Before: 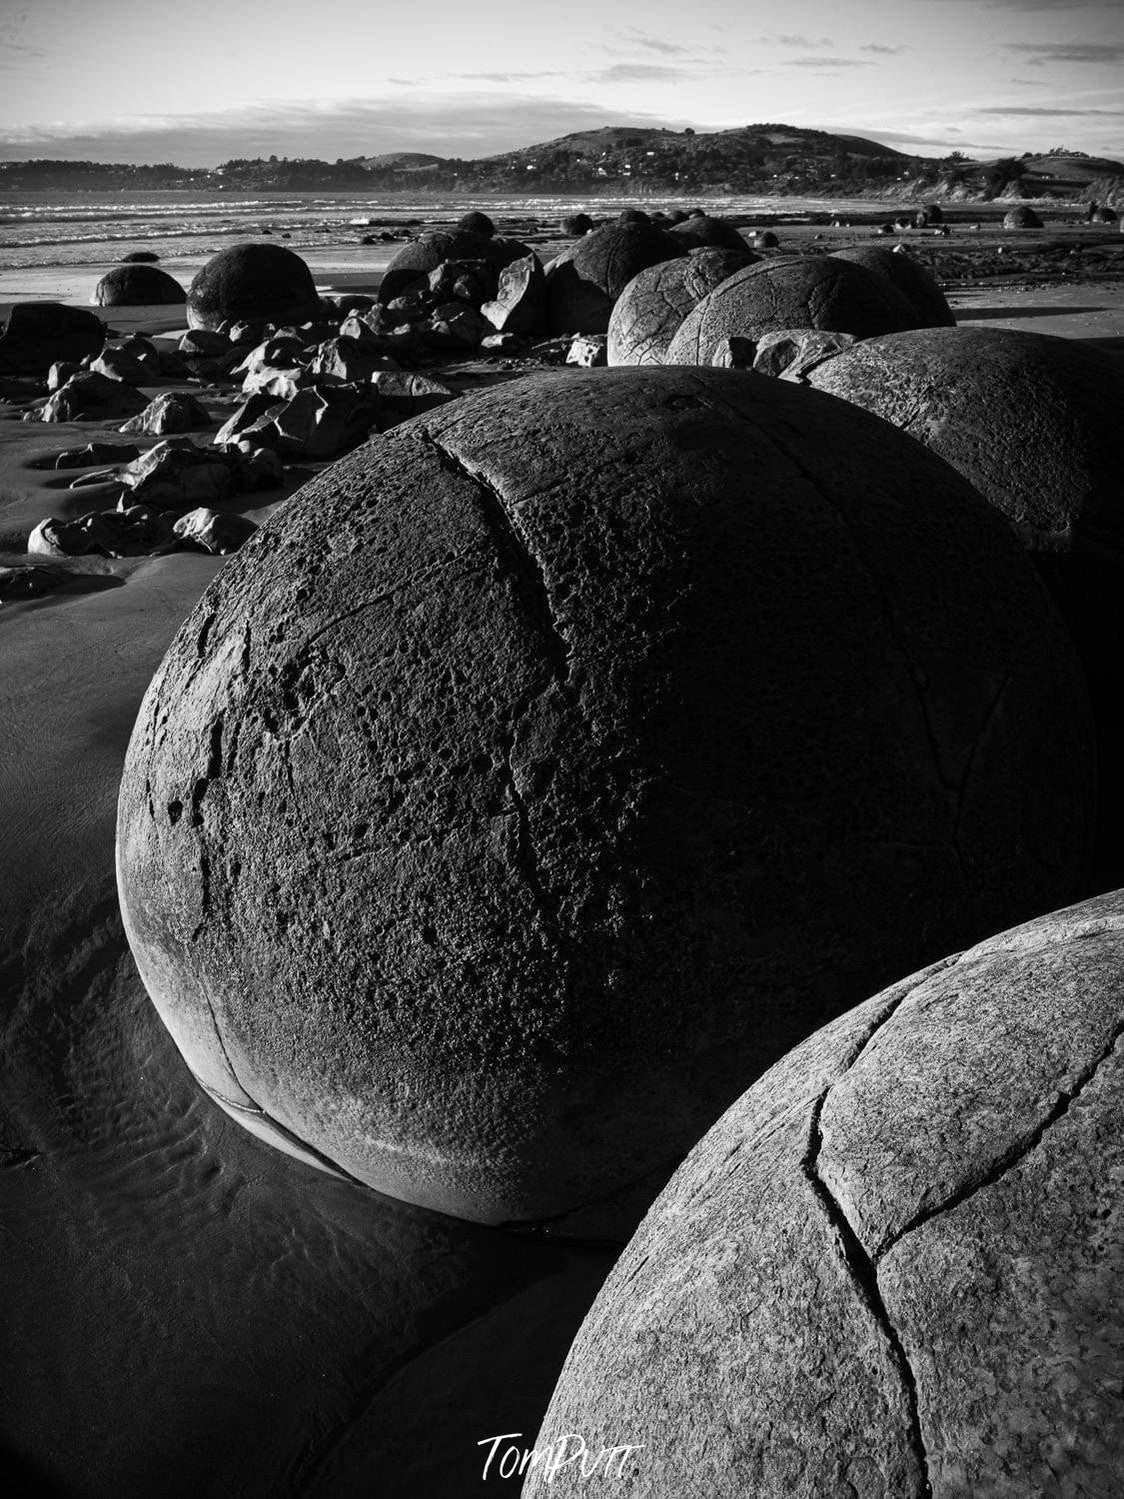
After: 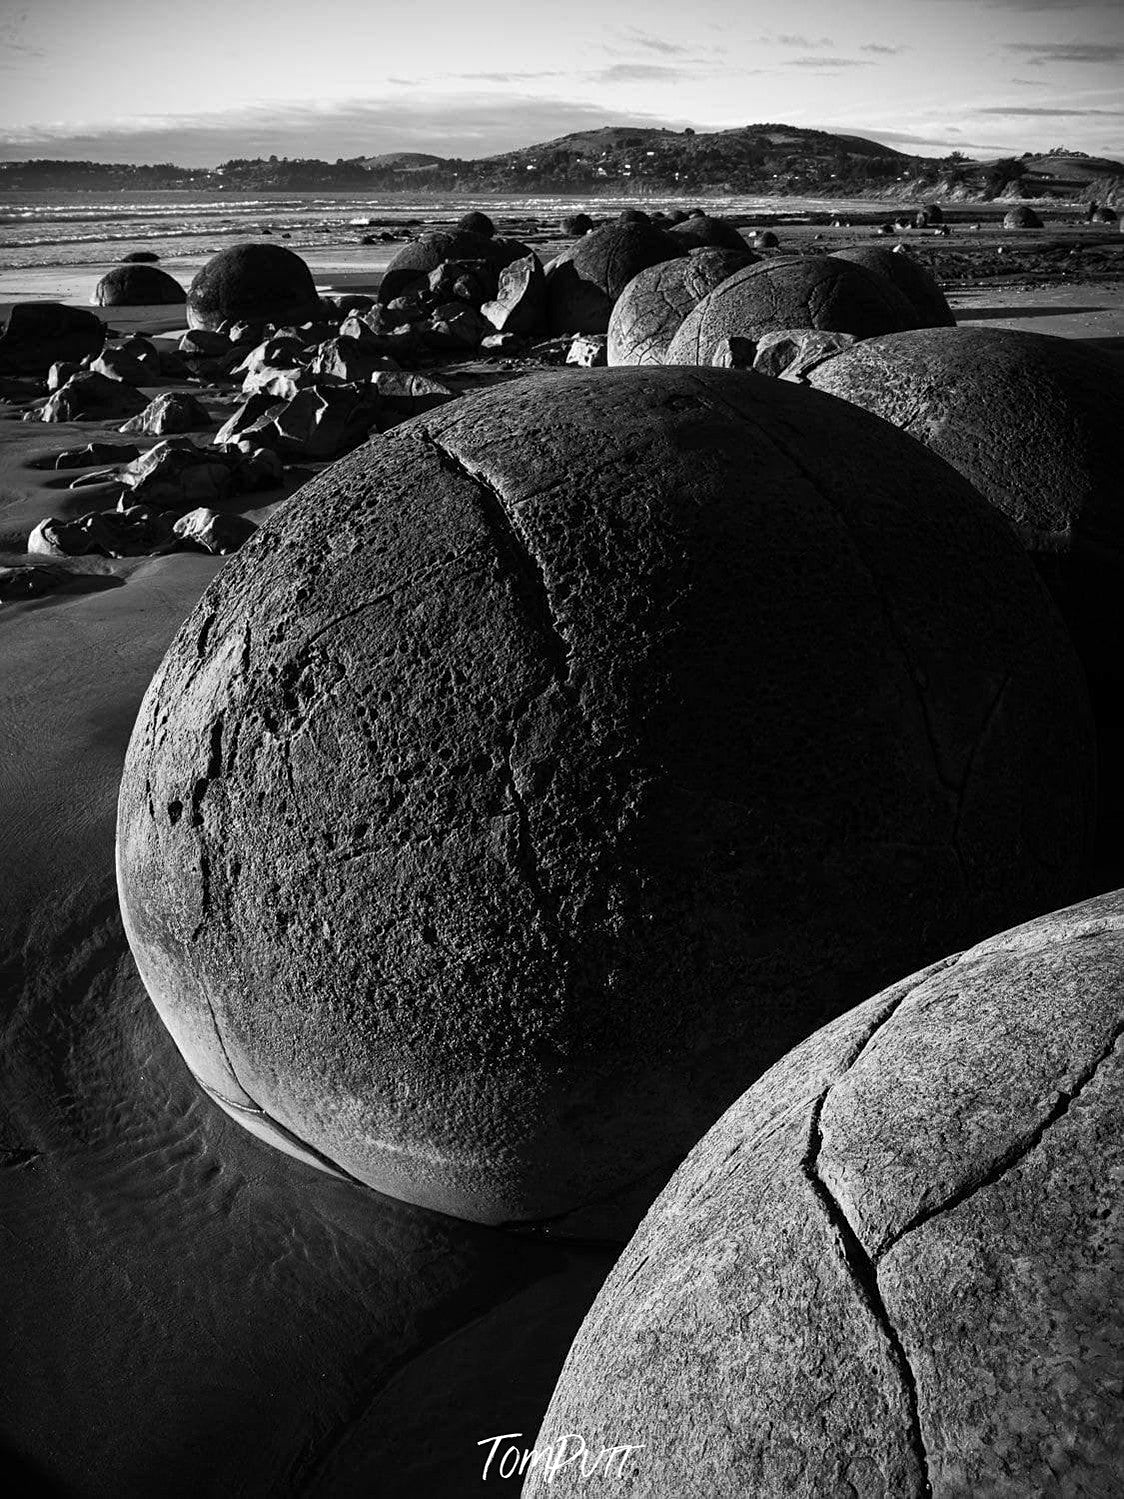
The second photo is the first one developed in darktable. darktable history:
color balance: on, module defaults
sharpen: amount 0.2
